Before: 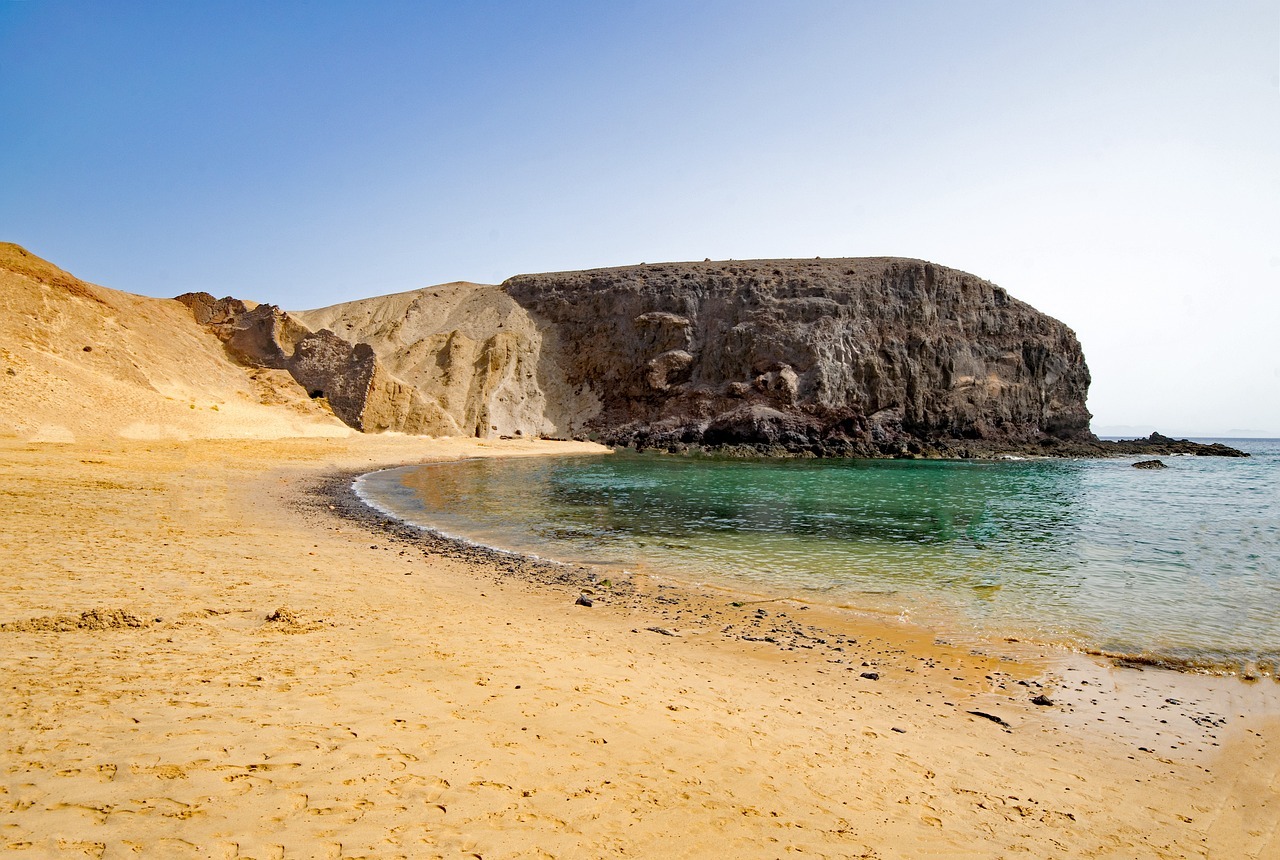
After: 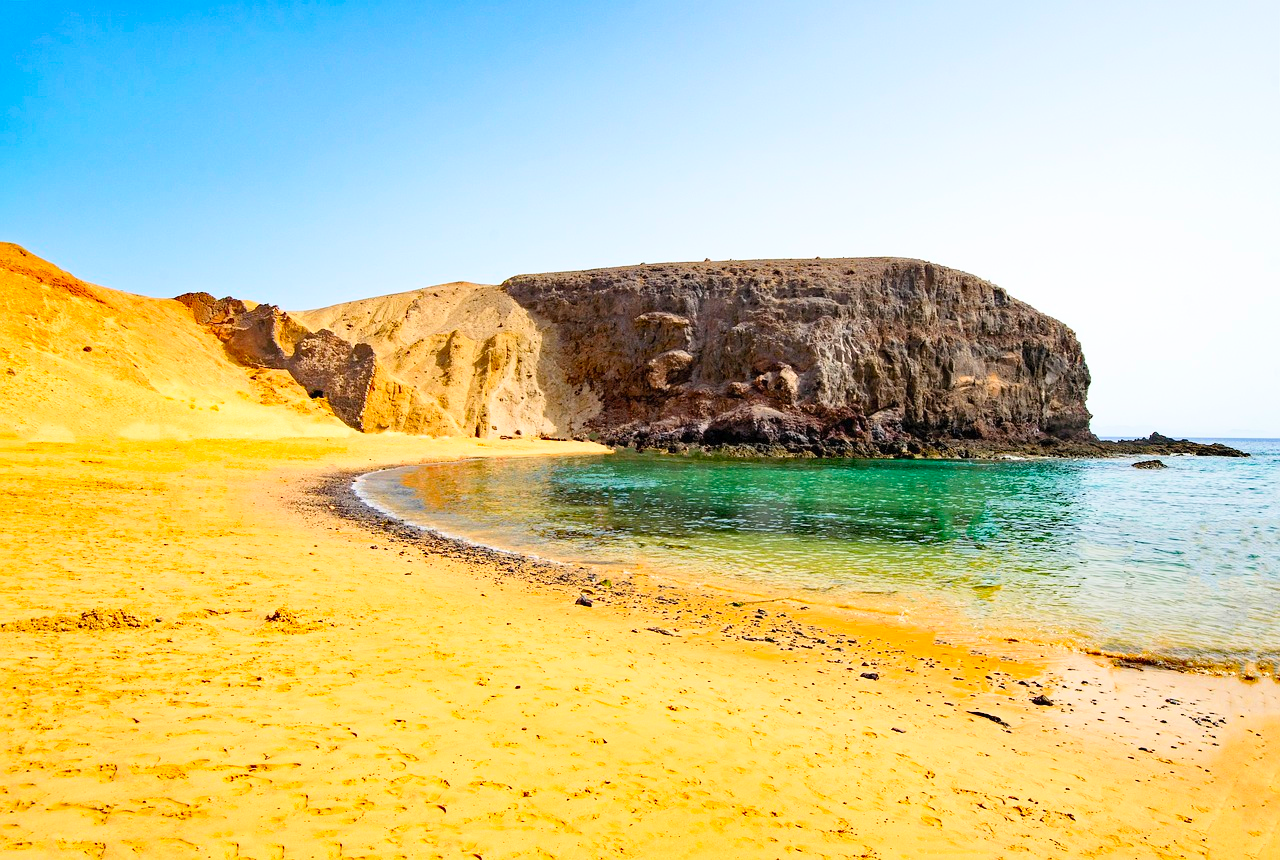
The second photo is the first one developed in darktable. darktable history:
tone curve: curves: ch0 [(0, 0) (0.003, 0.003) (0.011, 0.011) (0.025, 0.026) (0.044, 0.046) (0.069, 0.072) (0.1, 0.103) (0.136, 0.141) (0.177, 0.184) (0.224, 0.233) (0.277, 0.287) (0.335, 0.348) (0.399, 0.414) (0.468, 0.486) (0.543, 0.563) (0.623, 0.647) (0.709, 0.736) (0.801, 0.831) (0.898, 0.92) (1, 1)], preserve colors none
contrast brightness saturation: contrast 0.196, brightness 0.195, saturation 0.818
tone equalizer: on, module defaults
